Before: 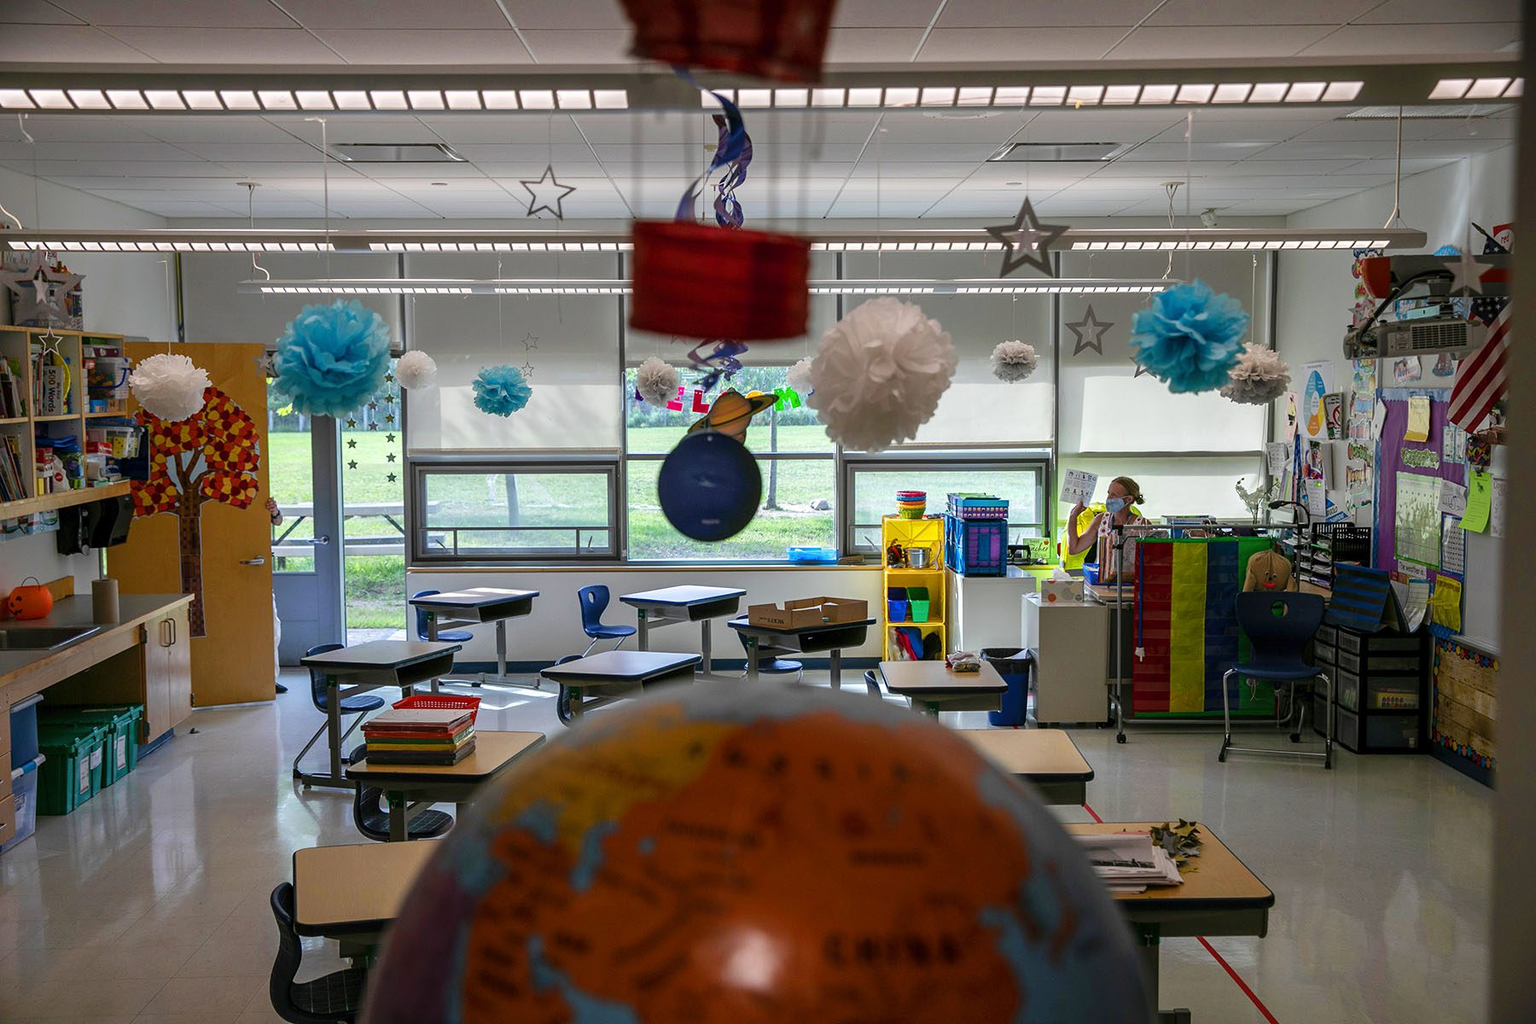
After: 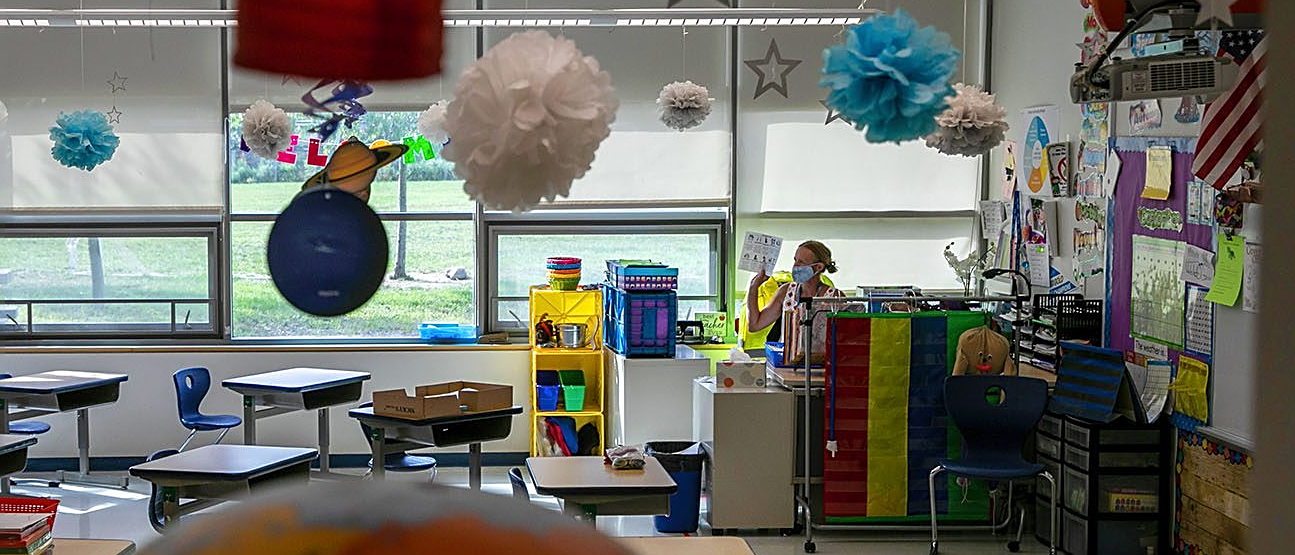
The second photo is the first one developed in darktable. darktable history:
crop and rotate: left 28.015%, top 26.582%, bottom 27.125%
sharpen: on, module defaults
